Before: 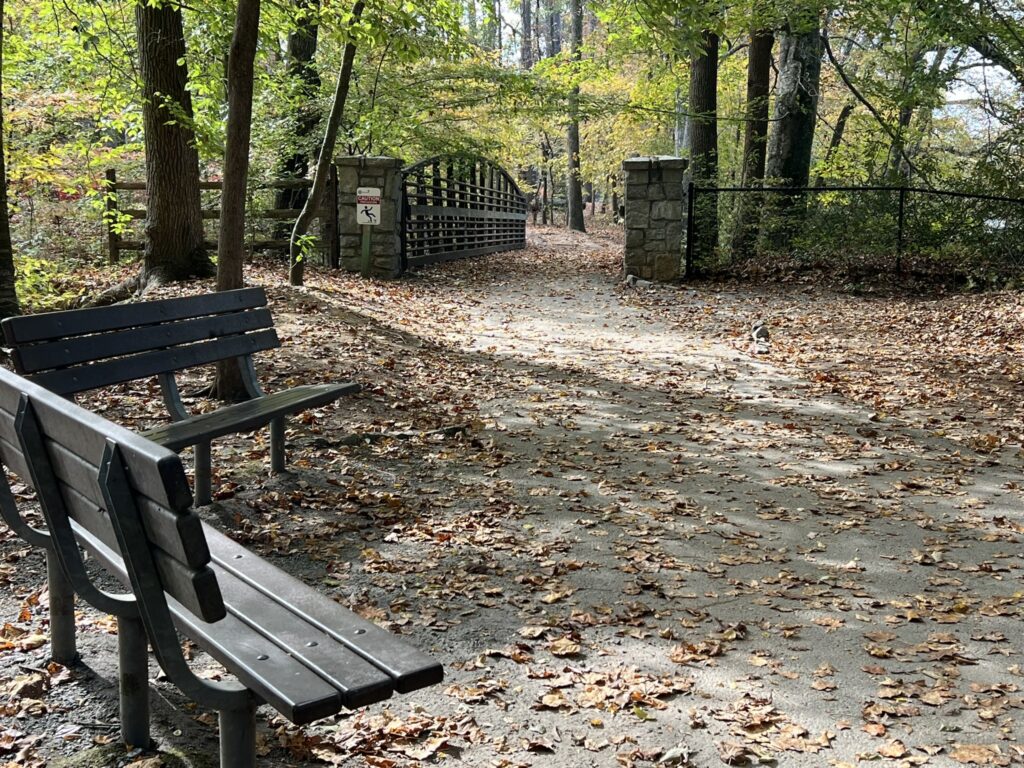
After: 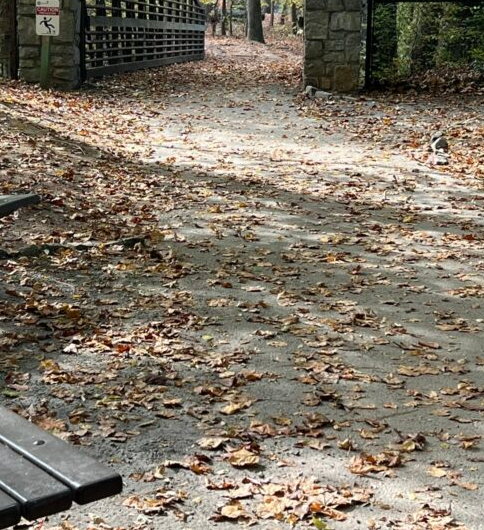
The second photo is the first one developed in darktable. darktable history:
crop: left 31.397%, top 24.667%, right 20.447%, bottom 6.317%
